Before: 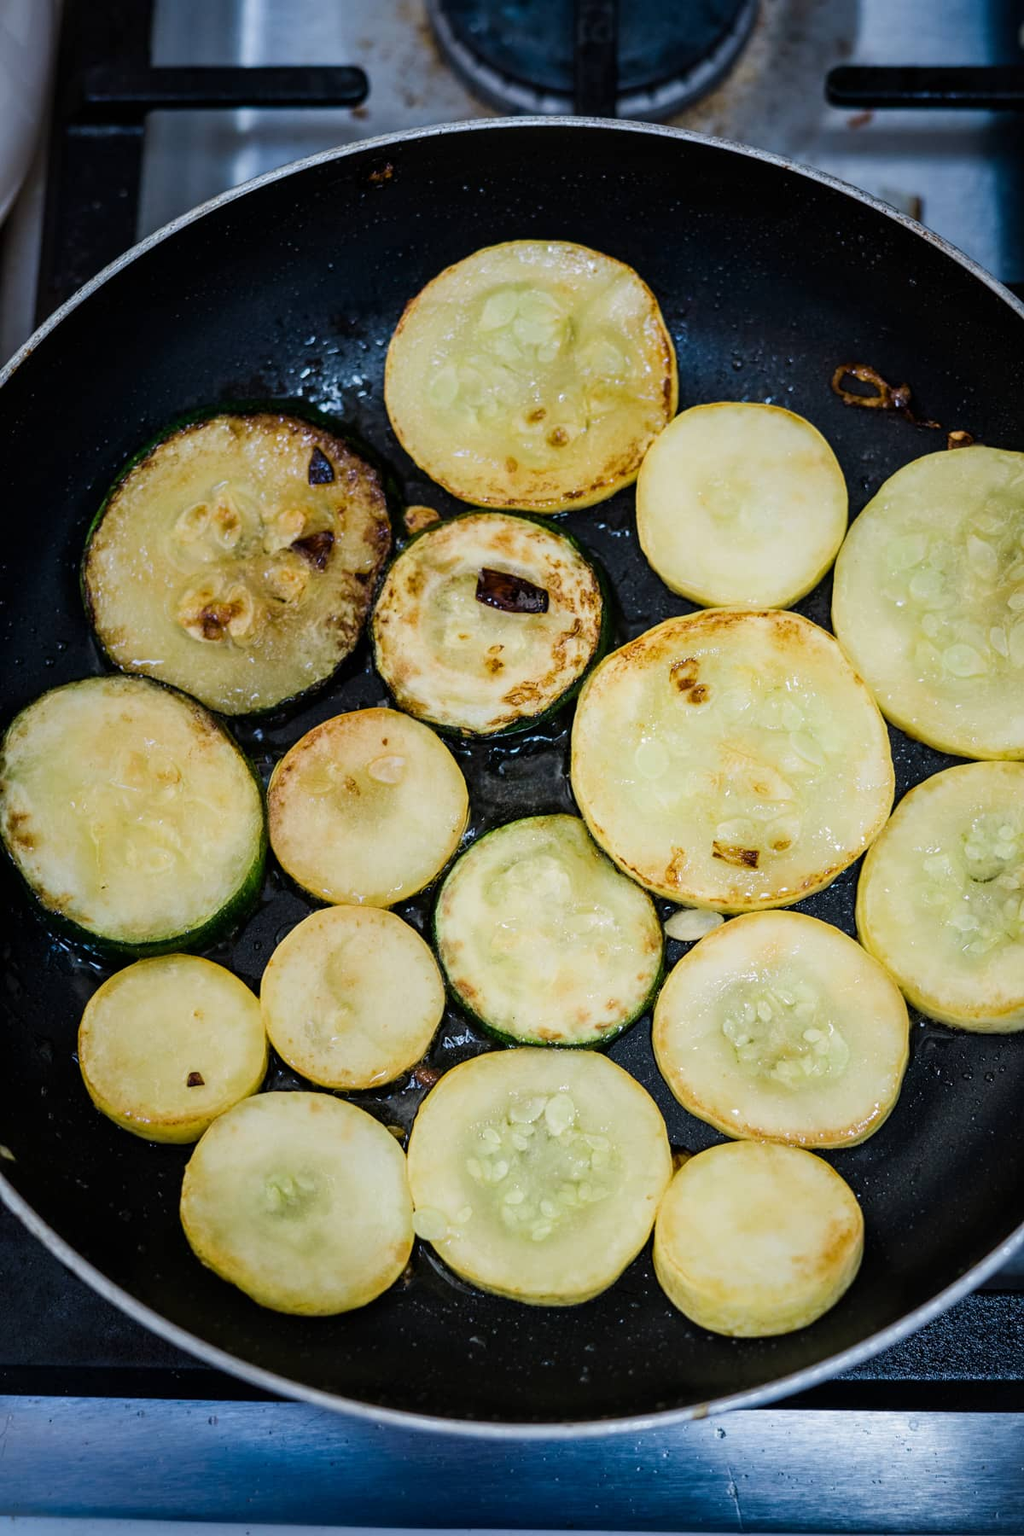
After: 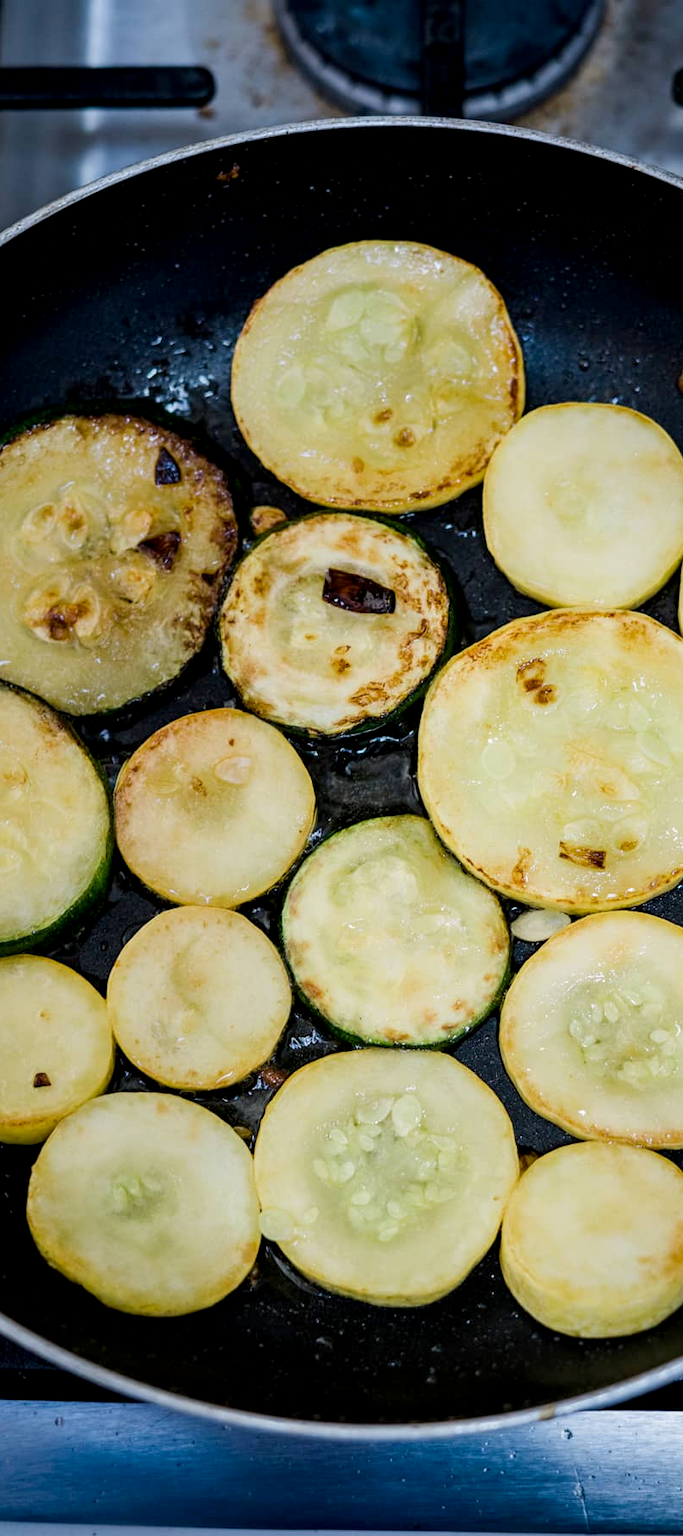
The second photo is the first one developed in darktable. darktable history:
exposure: black level correction 0.004, exposure 0.017 EV, compensate highlight preservation false
crop and rotate: left 15.048%, right 18.278%
